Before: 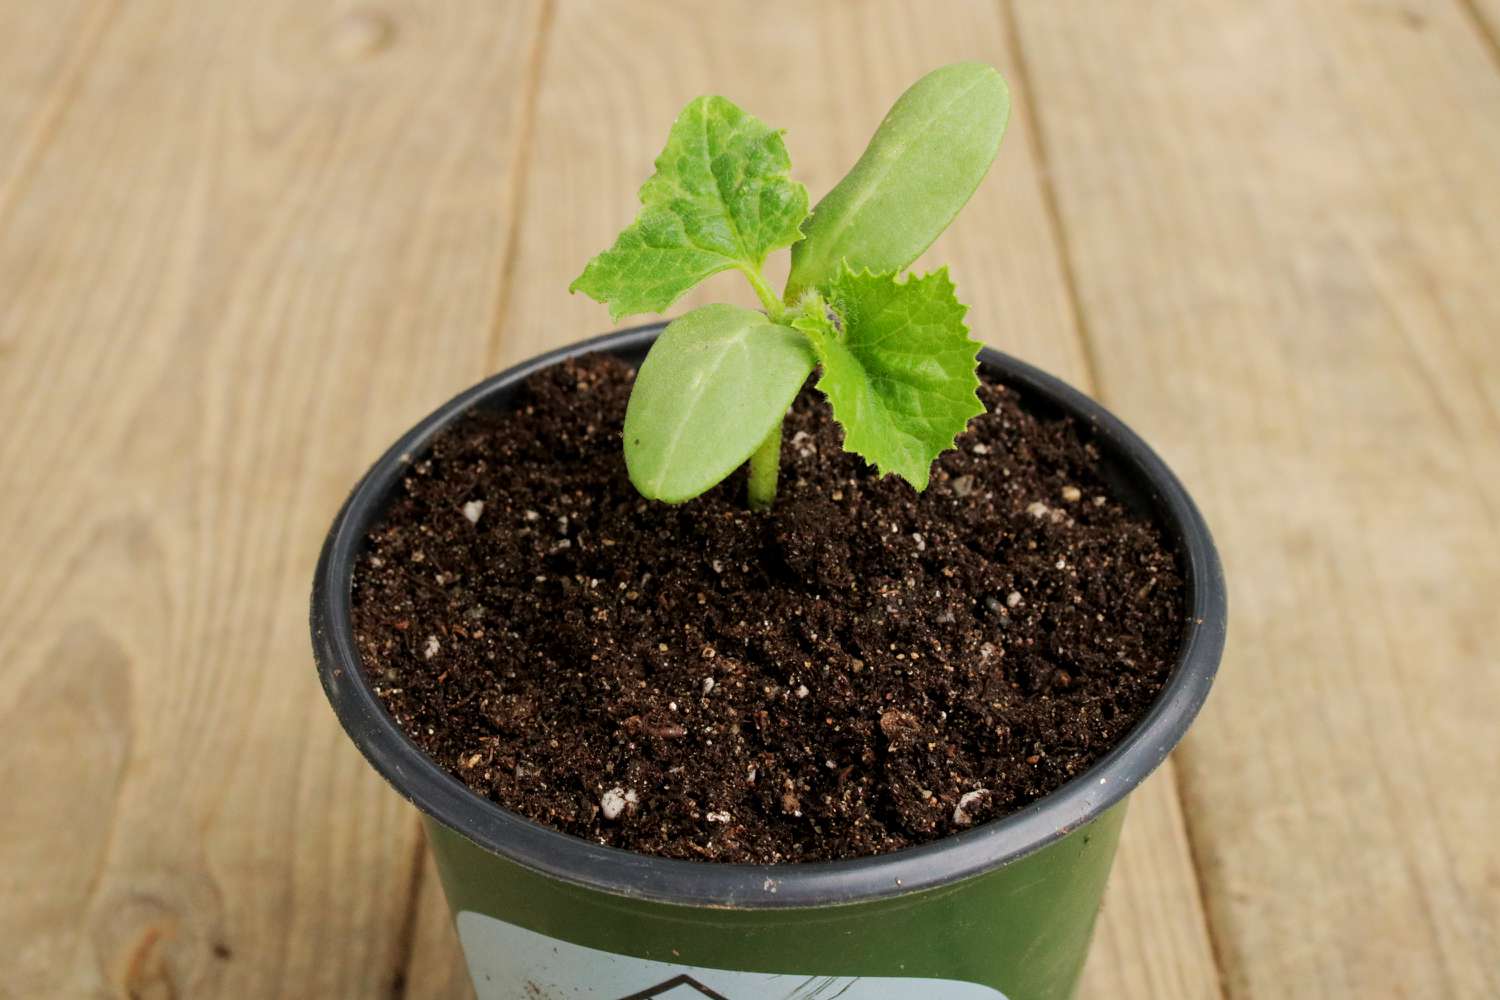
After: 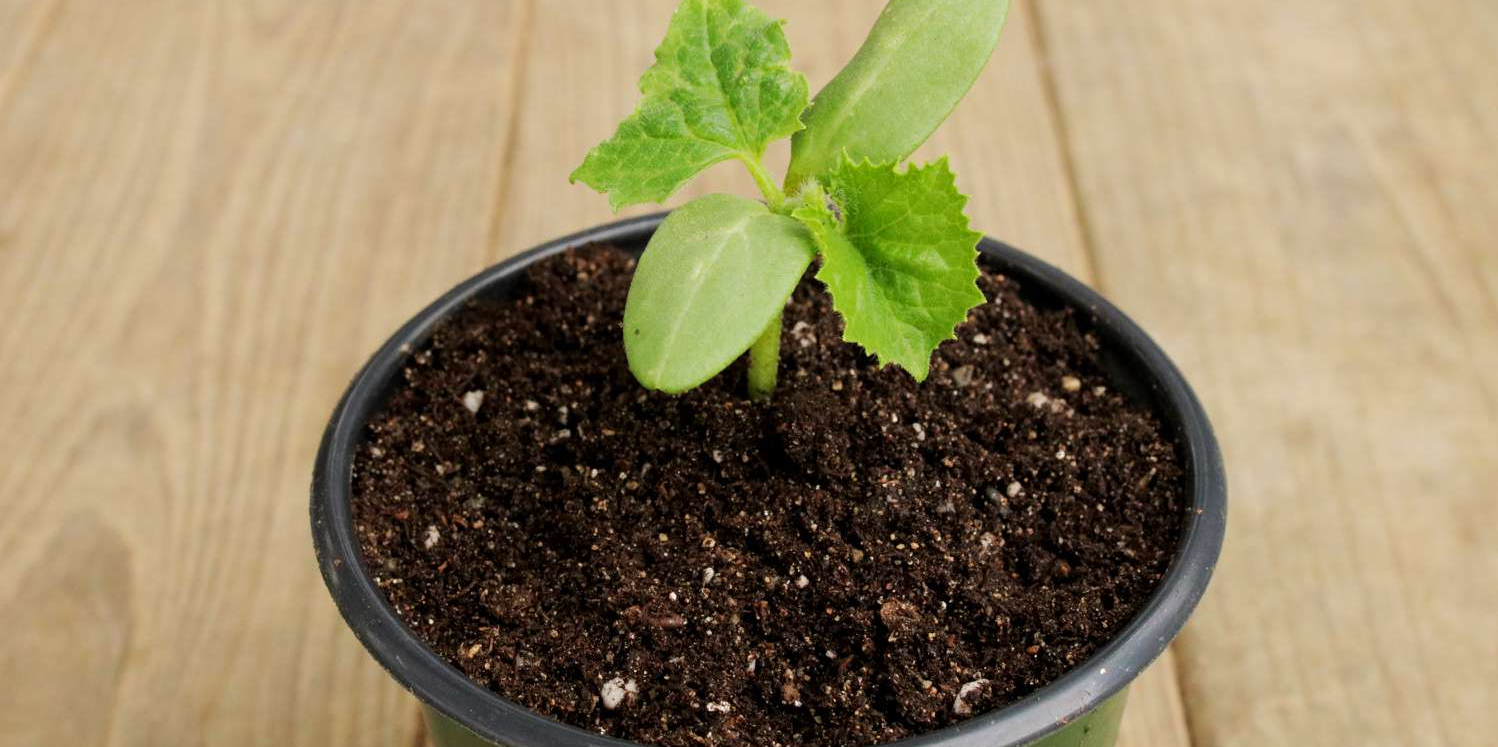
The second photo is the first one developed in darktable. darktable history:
crop: top 11.062%, bottom 13.935%
